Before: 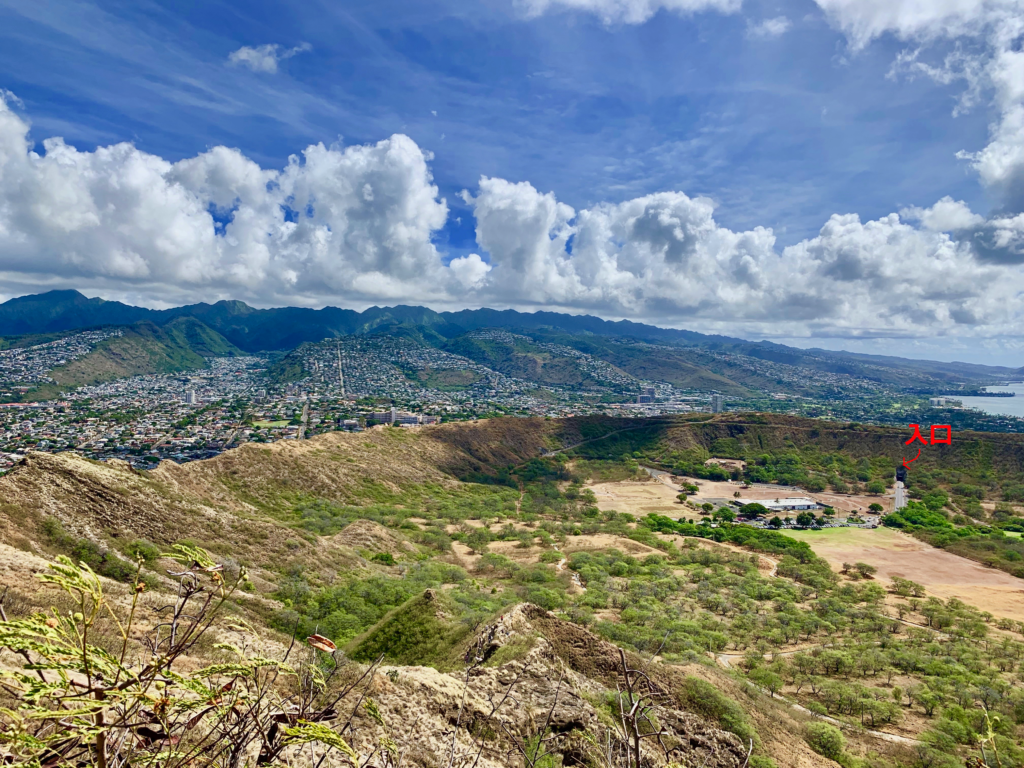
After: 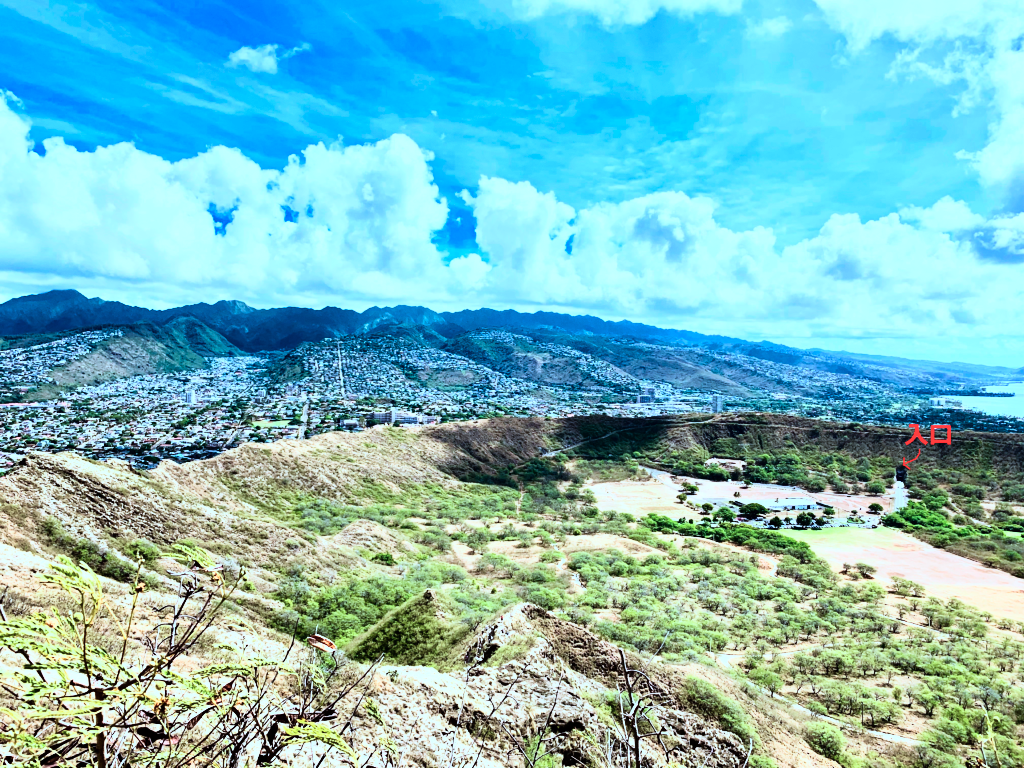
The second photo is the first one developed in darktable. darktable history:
color correction: highlights a* -9.73, highlights b* -21.22
white balance: red 0.983, blue 1.036
rgb curve: curves: ch0 [(0, 0) (0.21, 0.15) (0.24, 0.21) (0.5, 0.75) (0.75, 0.96) (0.89, 0.99) (1, 1)]; ch1 [(0, 0.02) (0.21, 0.13) (0.25, 0.2) (0.5, 0.67) (0.75, 0.9) (0.89, 0.97) (1, 1)]; ch2 [(0, 0.02) (0.21, 0.13) (0.25, 0.2) (0.5, 0.67) (0.75, 0.9) (0.89, 0.97) (1, 1)], compensate middle gray true
